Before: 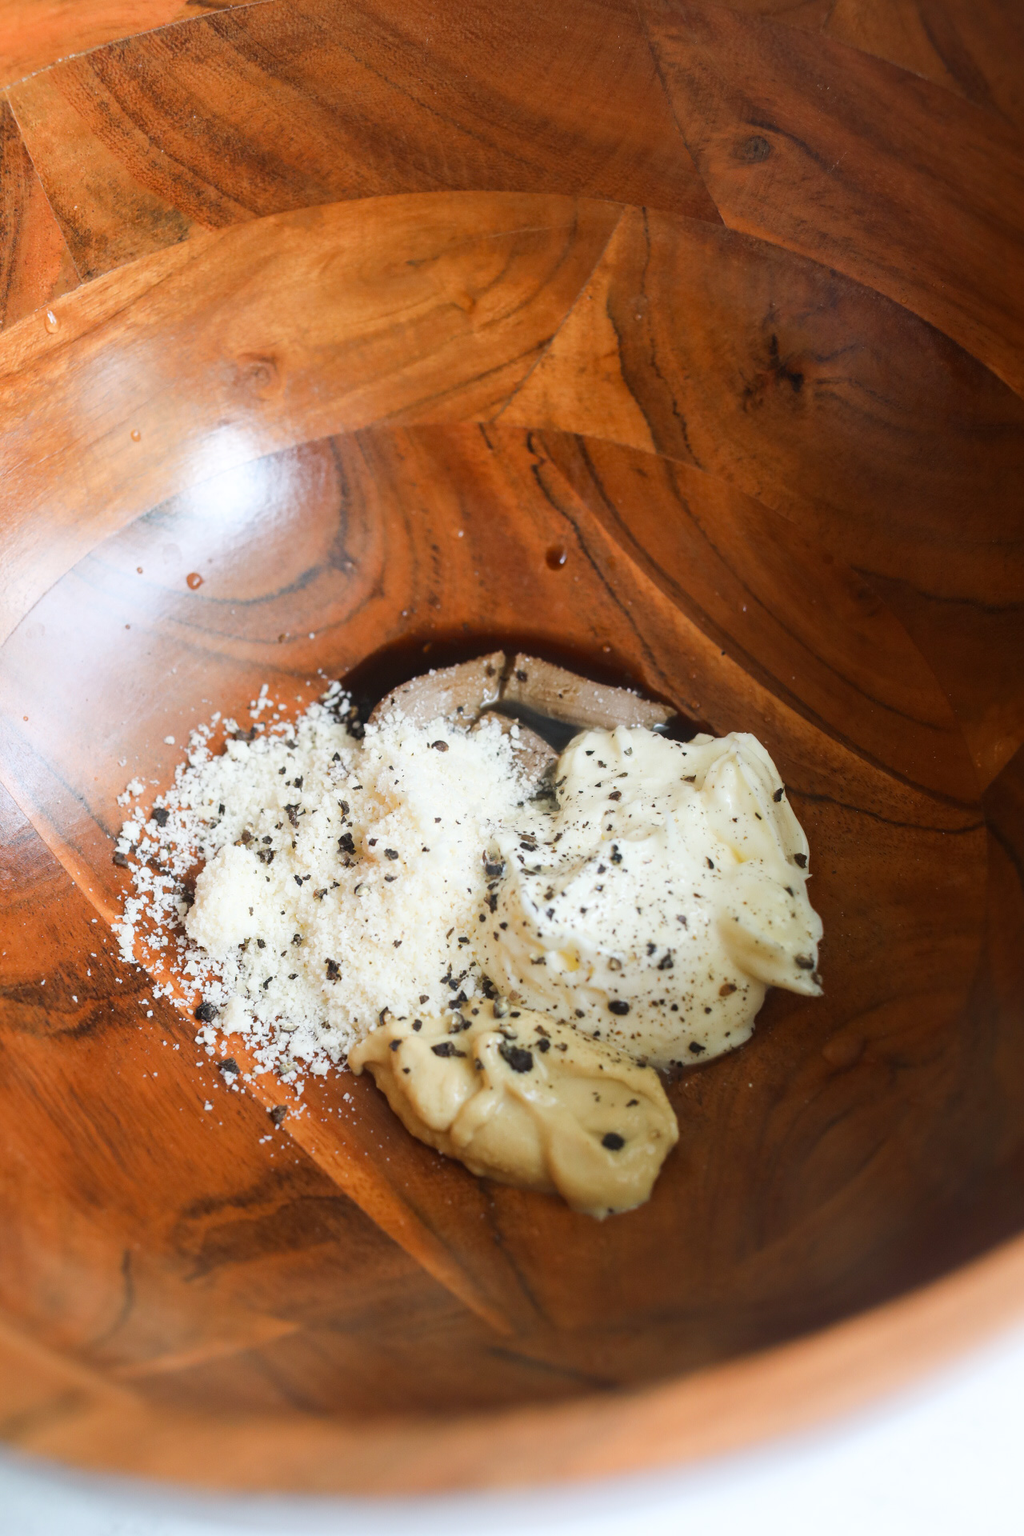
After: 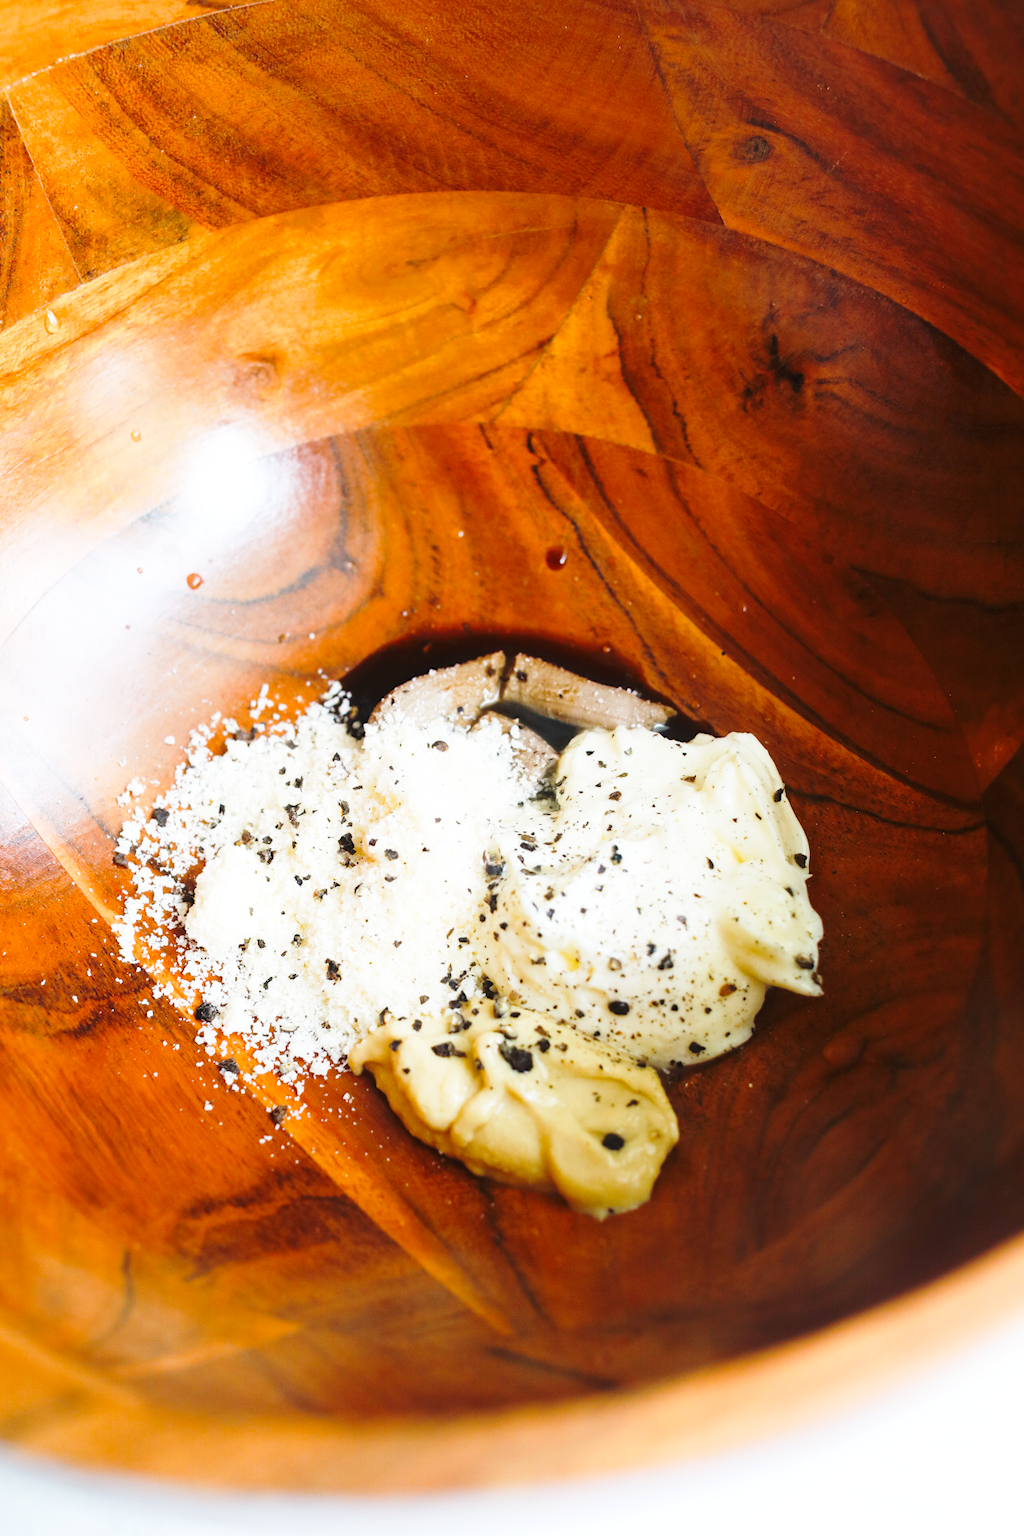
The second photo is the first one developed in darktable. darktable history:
color balance rgb: shadows fall-off 101%, linear chroma grading › mid-tones 7.63%, perceptual saturation grading › mid-tones 11.68%, mask middle-gray fulcrum 22.45%, global vibrance 10.11%, saturation formula JzAzBz (2021)
base curve: curves: ch0 [(0, 0) (0.036, 0.037) (0.121, 0.228) (0.46, 0.76) (0.859, 0.983) (1, 1)], preserve colors none
